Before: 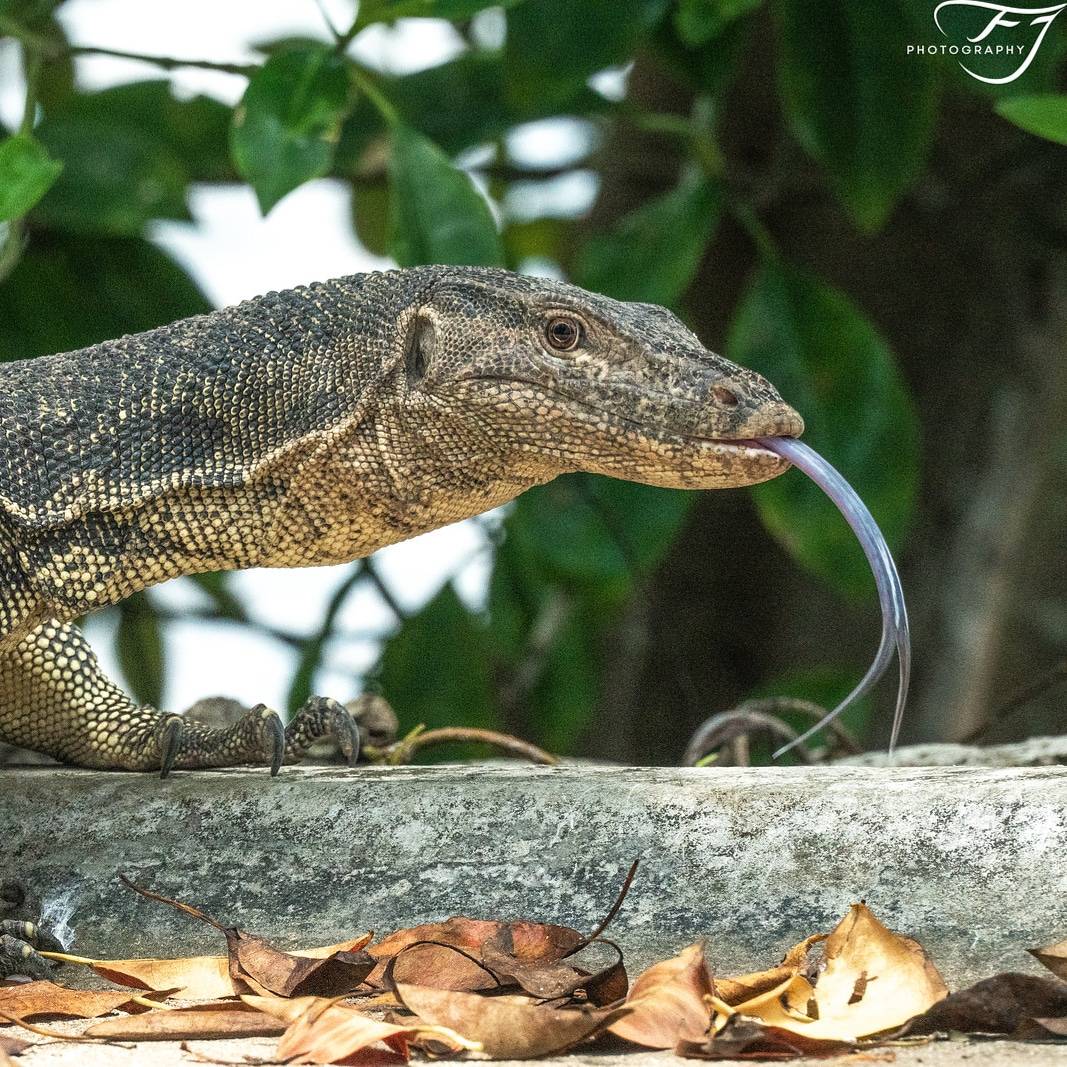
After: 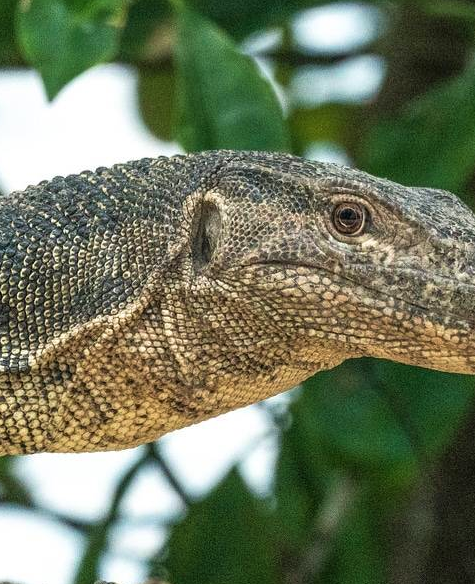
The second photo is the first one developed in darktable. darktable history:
crop: left 20.094%, top 10.849%, right 35.304%, bottom 34.373%
velvia: strength 15.47%
